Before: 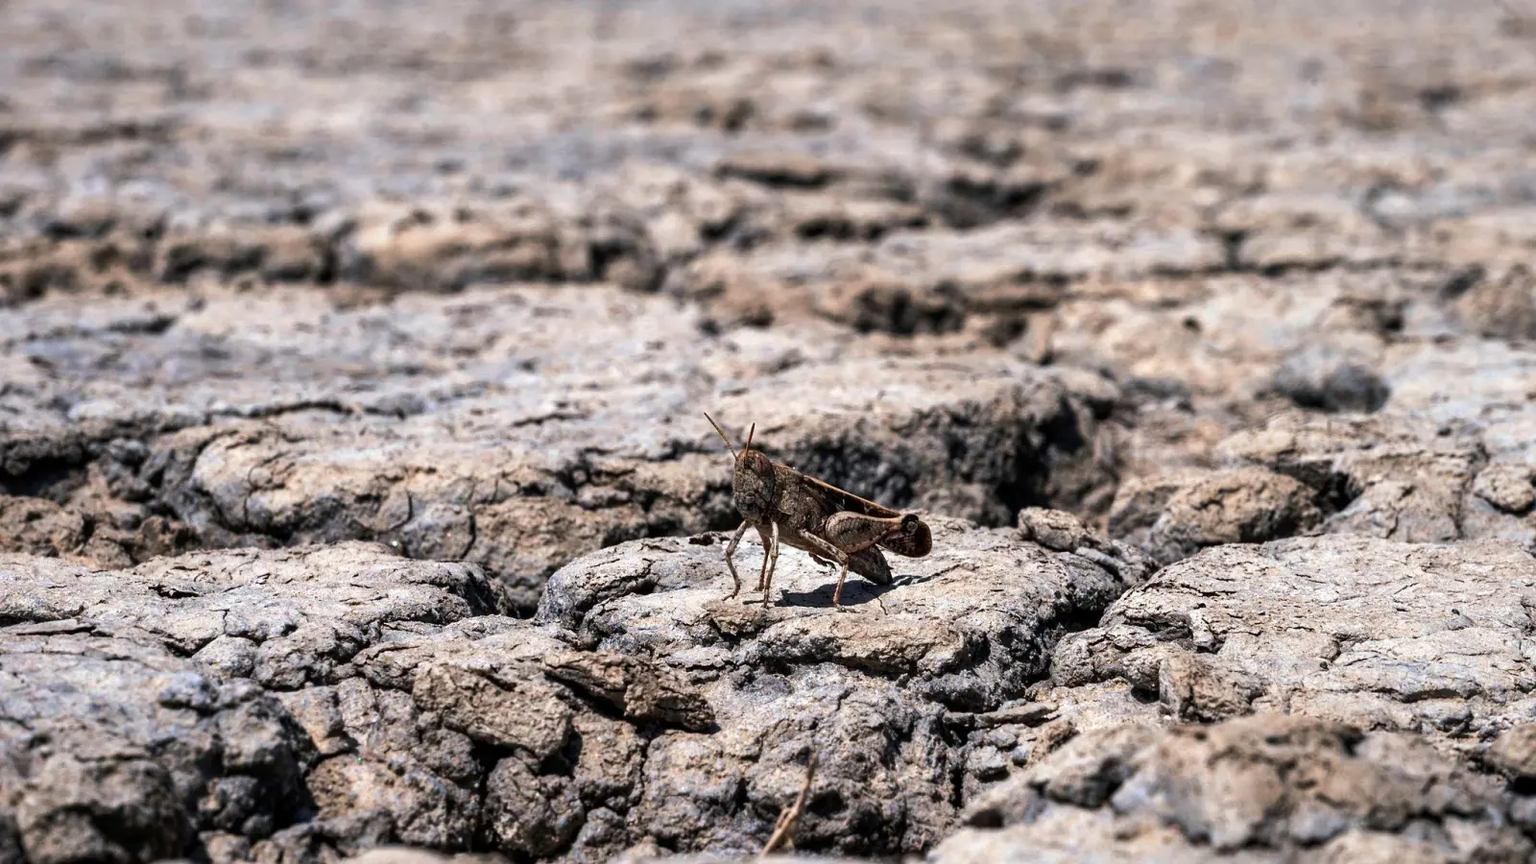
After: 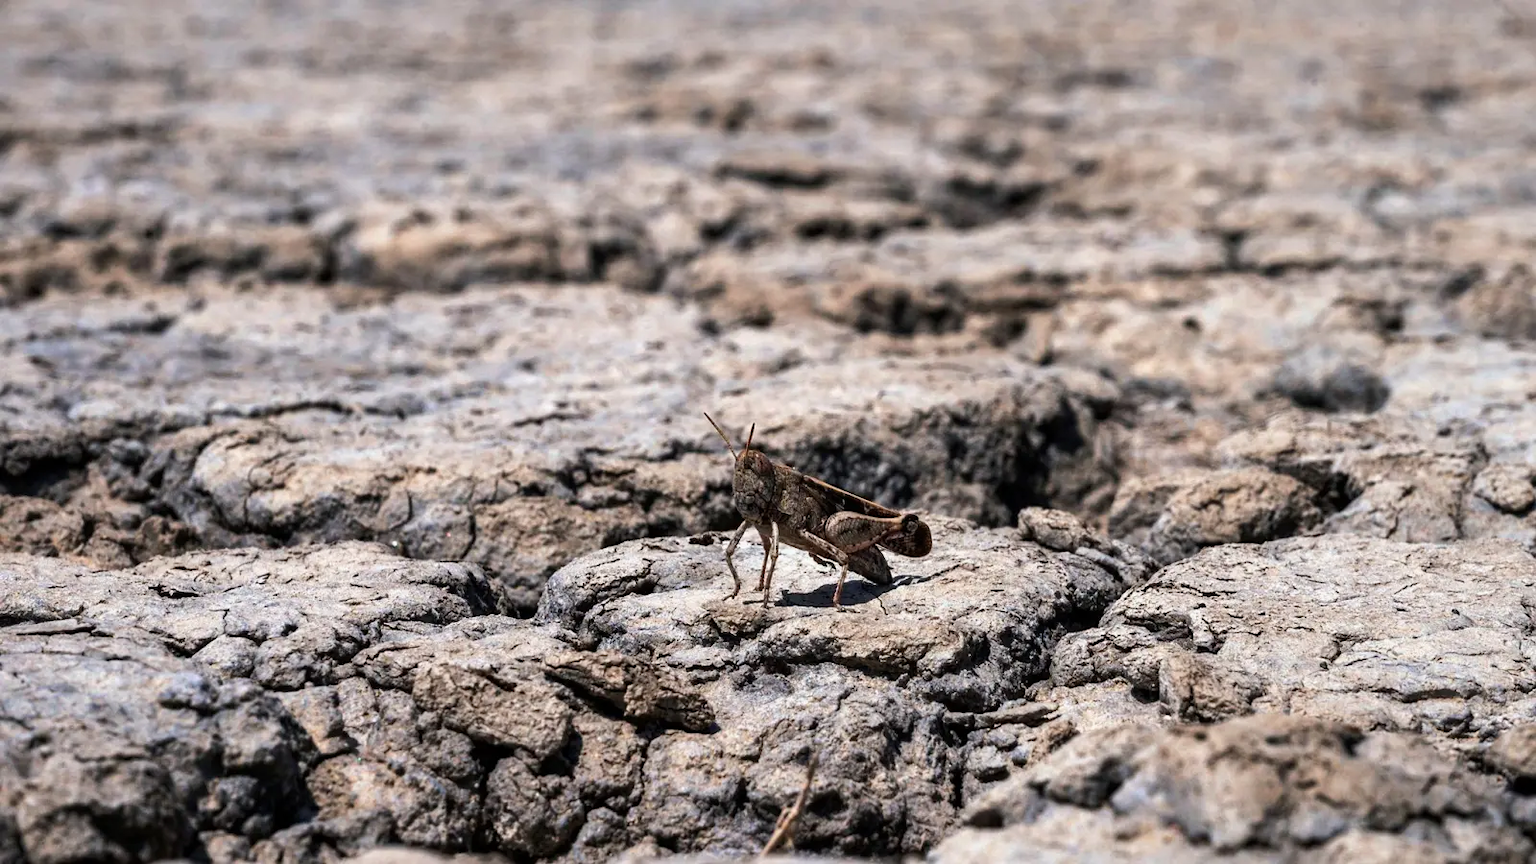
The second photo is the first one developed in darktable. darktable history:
exposure: exposure -0.056 EV, compensate exposure bias true, compensate highlight preservation false
